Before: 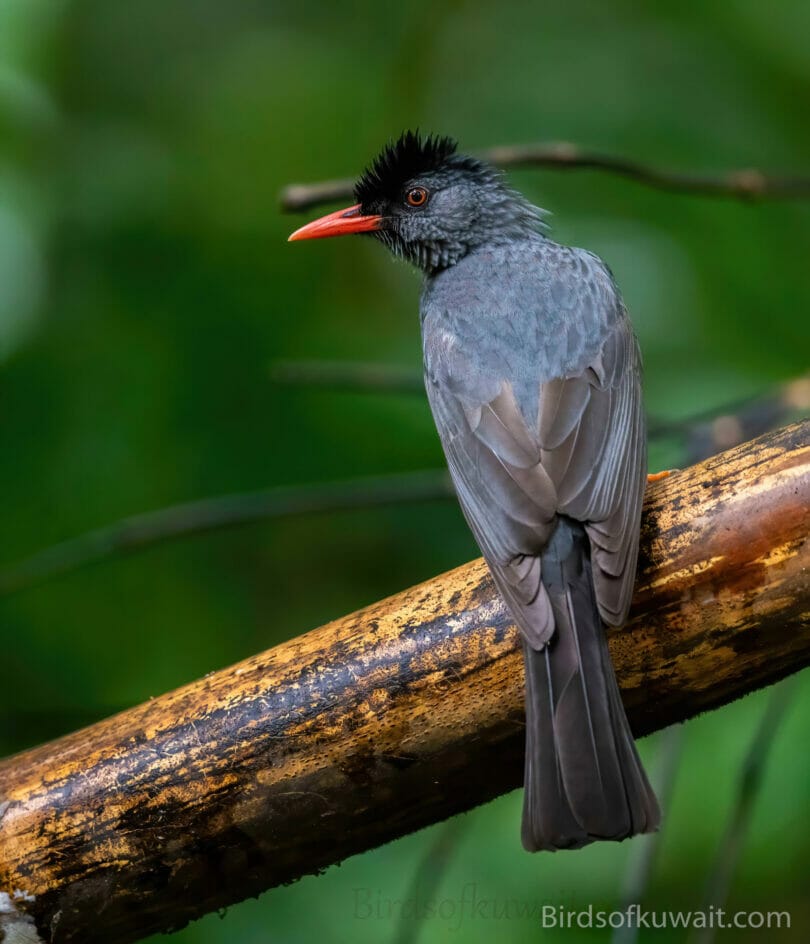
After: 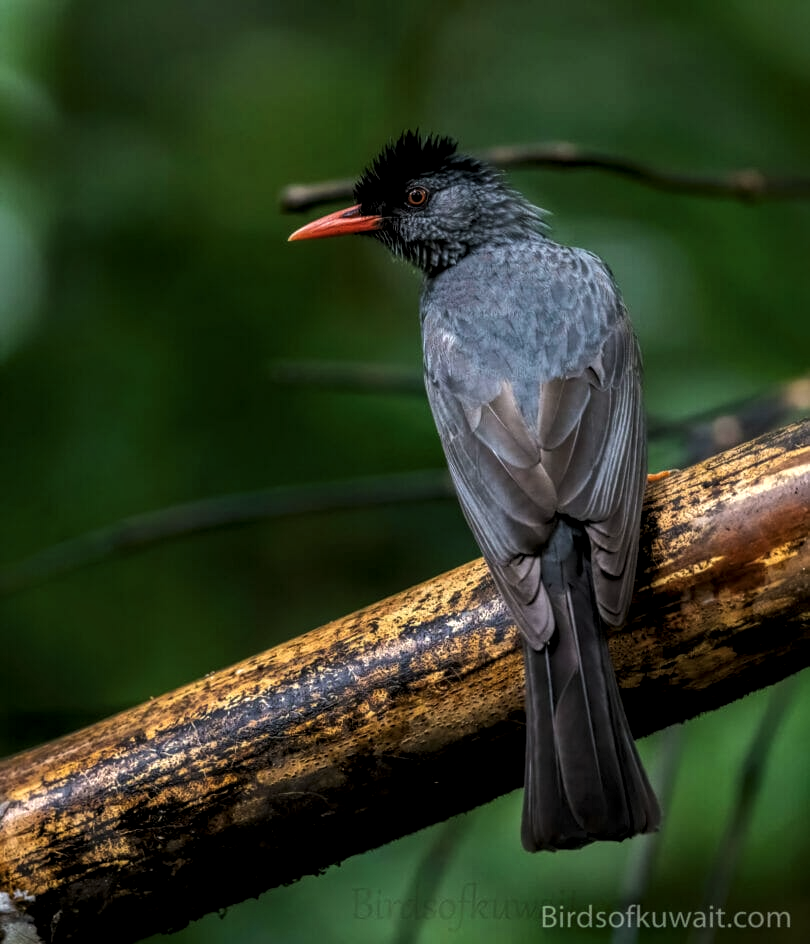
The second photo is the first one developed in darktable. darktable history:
local contrast: on, module defaults
contrast equalizer: octaves 7, y [[0.51, 0.537, 0.559, 0.574, 0.599, 0.618], [0.5 ×6], [0.5 ×6], [0 ×6], [0 ×6]], mix 0.145
levels: levels [0.029, 0.545, 0.971]
